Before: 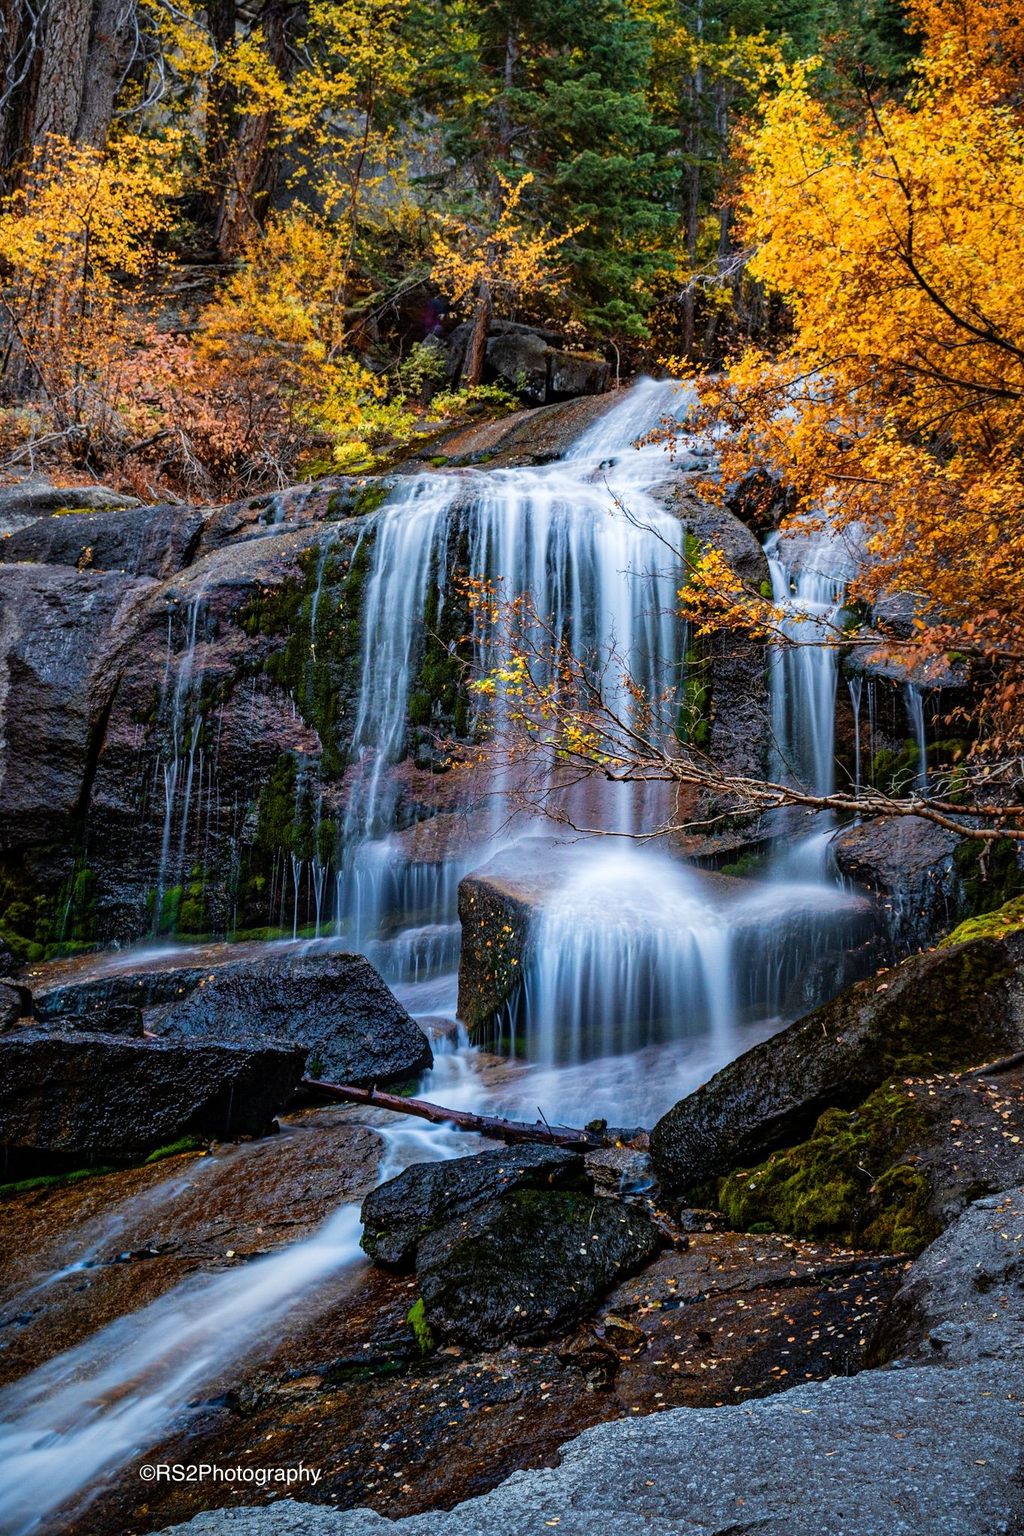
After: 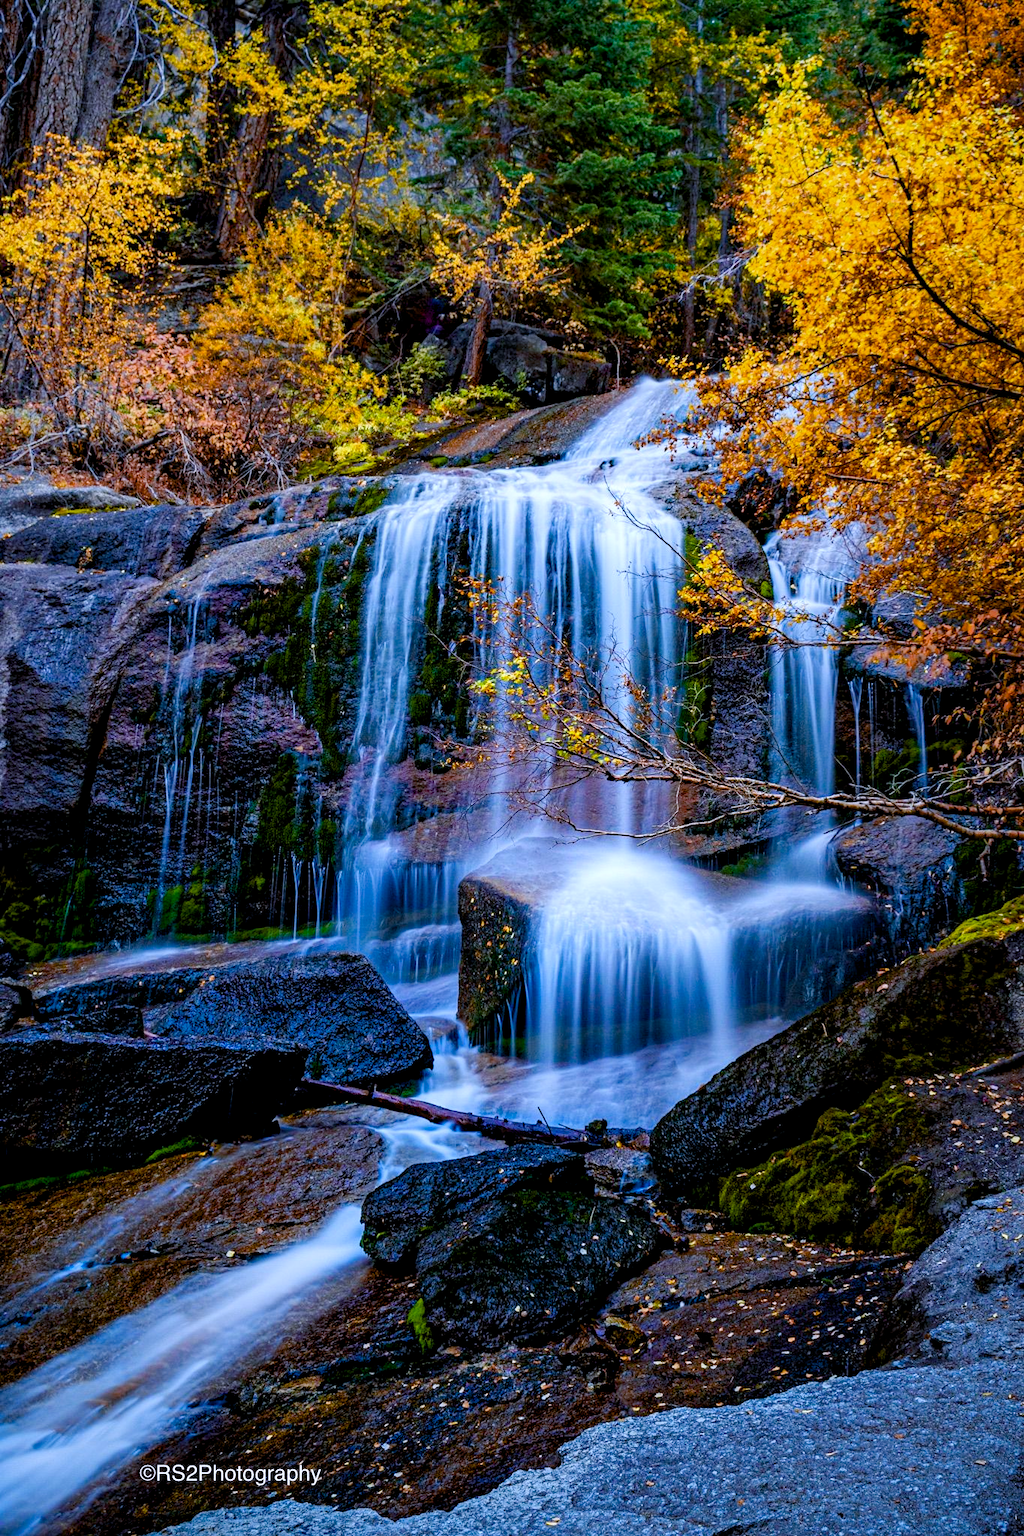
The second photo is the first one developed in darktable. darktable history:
white balance: red 0.948, green 1.02, blue 1.176
color balance rgb: shadows lift › chroma 1%, shadows lift › hue 240.84°, highlights gain › chroma 2%, highlights gain › hue 73.2°, global offset › luminance -0.5%, perceptual saturation grading › global saturation 20%, perceptual saturation grading › highlights -25%, perceptual saturation grading › shadows 50%, global vibrance 15%
